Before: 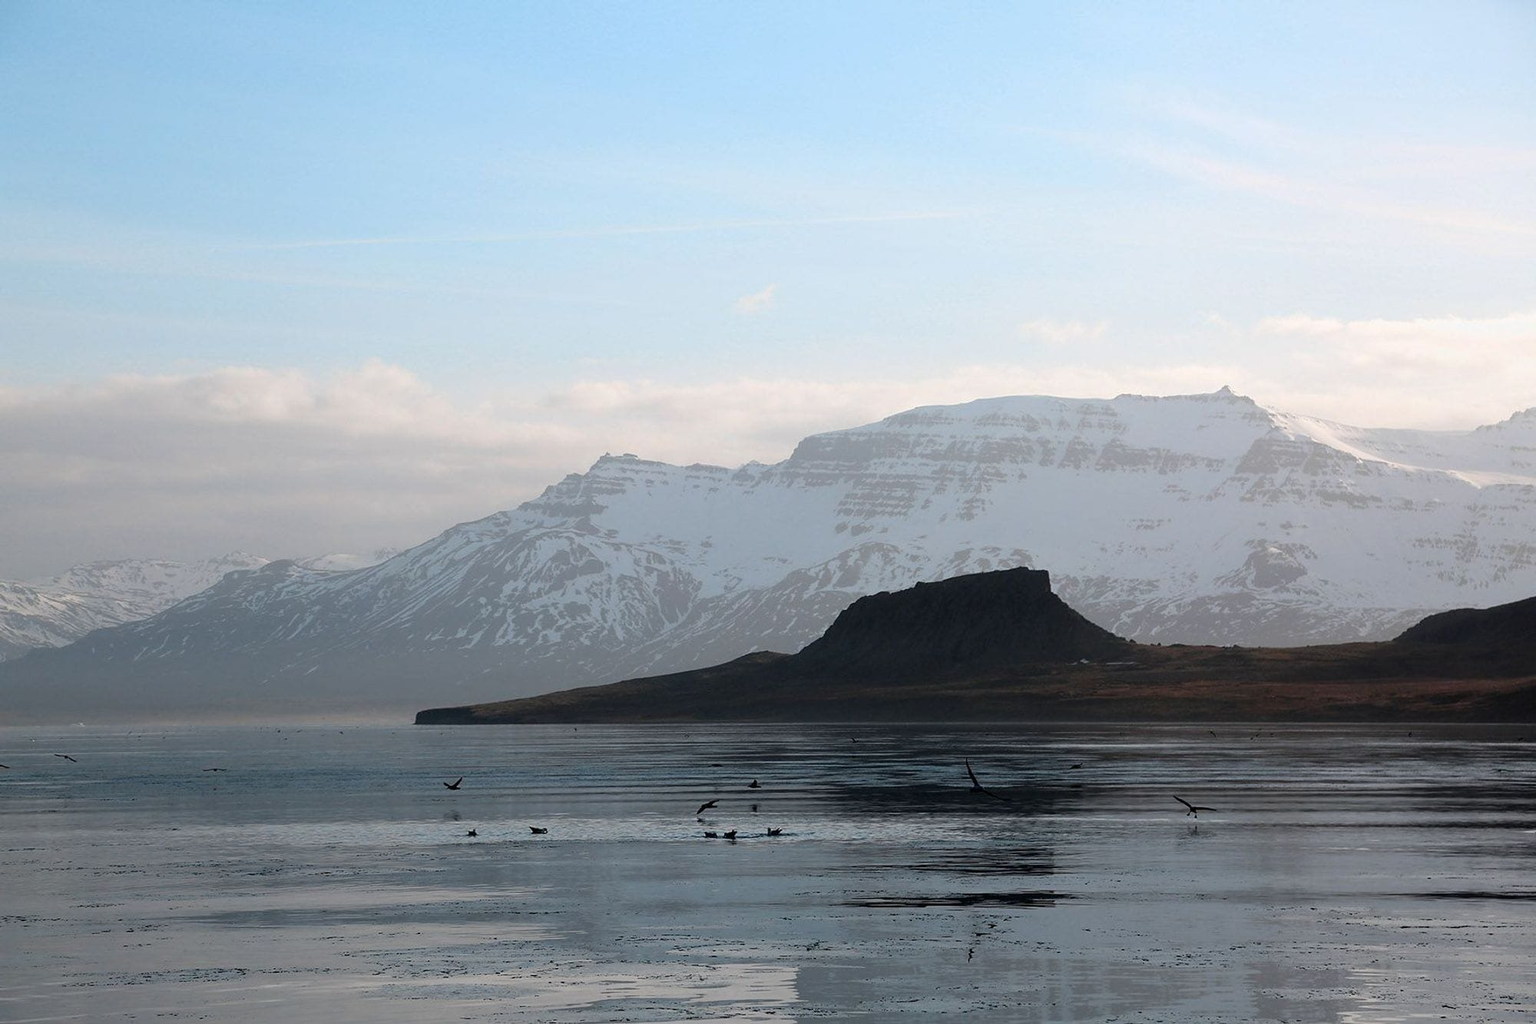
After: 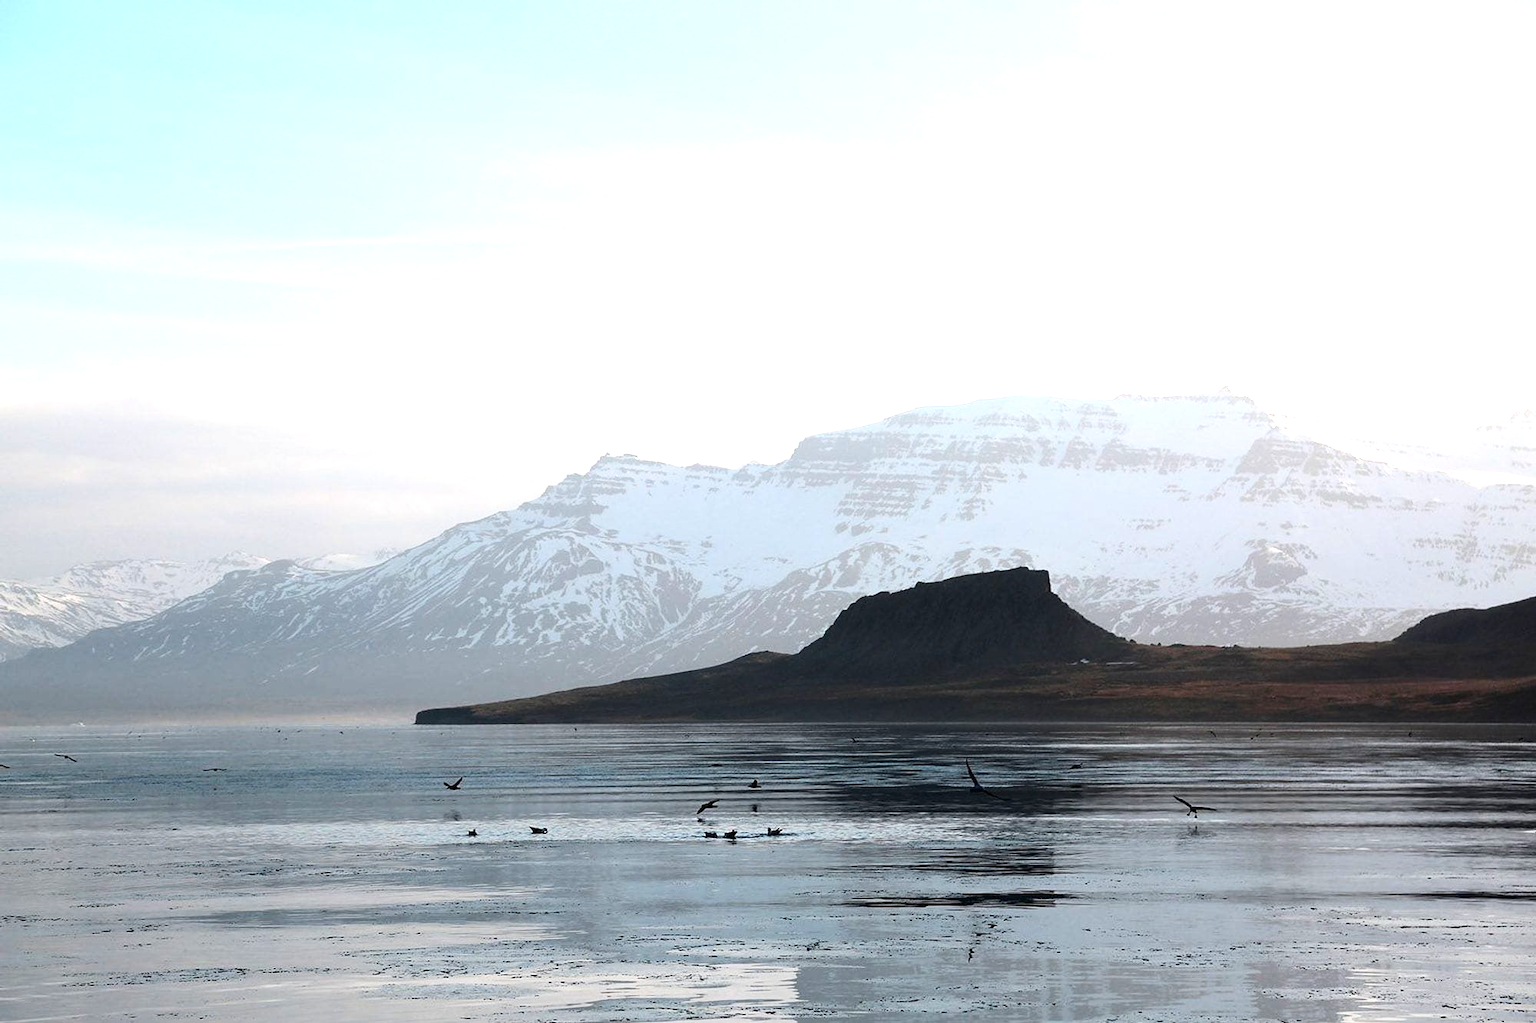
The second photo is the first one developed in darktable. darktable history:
exposure: black level correction 0, exposure 1 EV, compensate exposure bias true, compensate highlight preservation false
contrast brightness saturation: contrast 0.14
